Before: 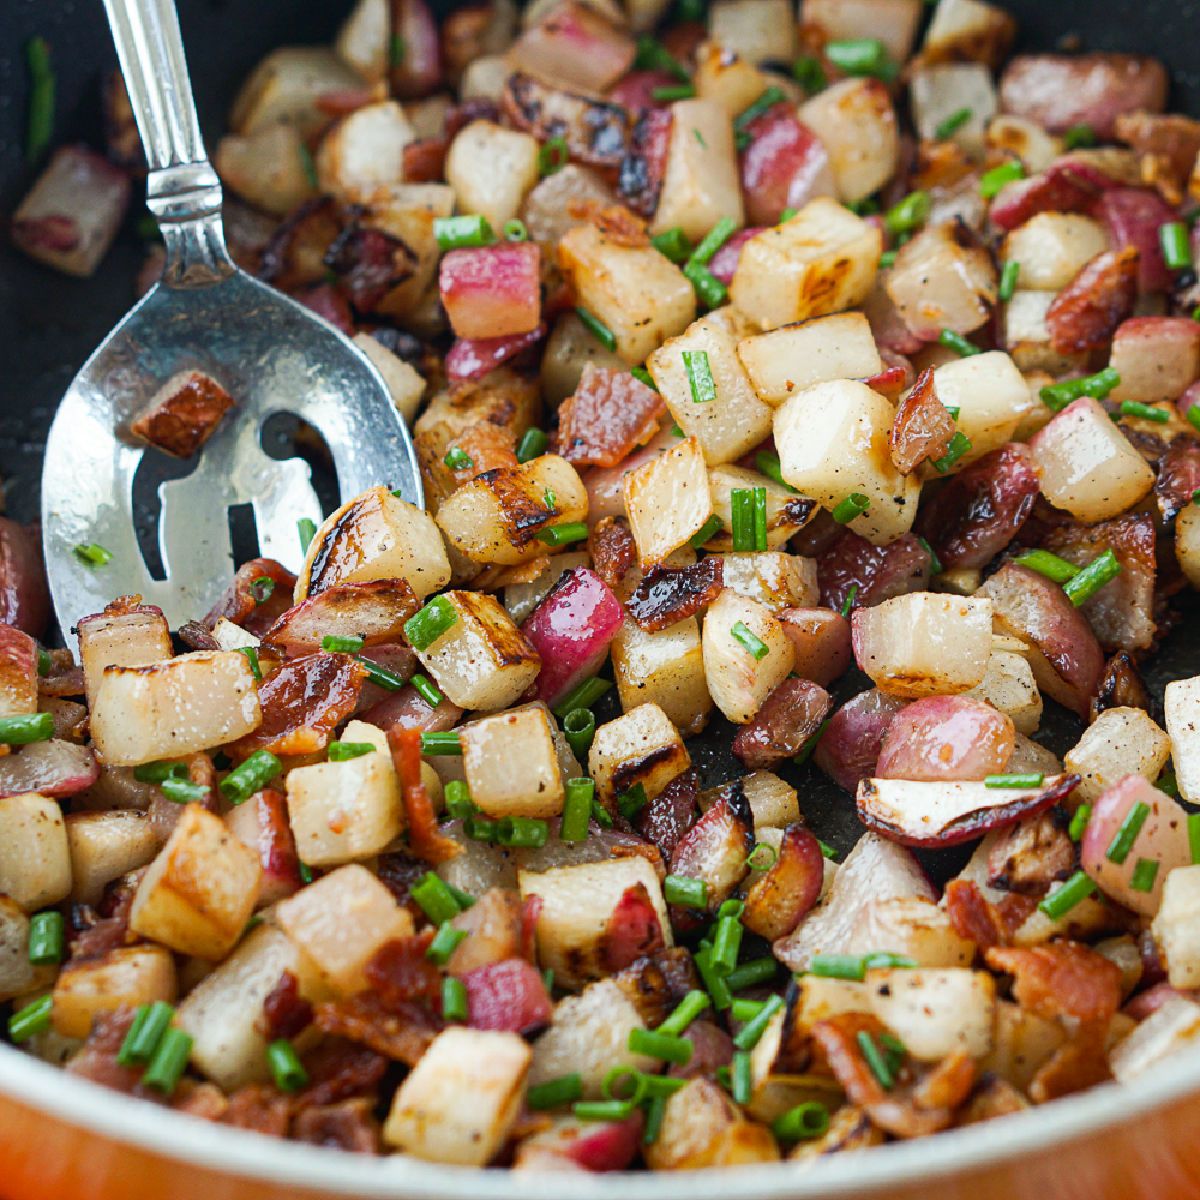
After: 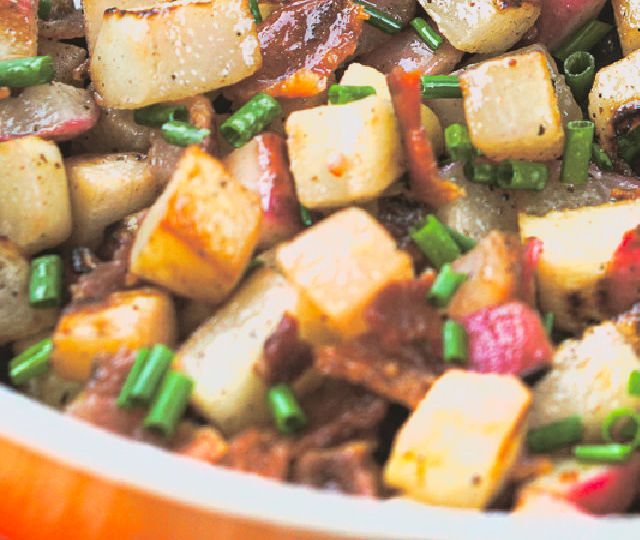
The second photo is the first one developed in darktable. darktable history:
graduated density: on, module defaults
crop and rotate: top 54.778%, right 46.61%, bottom 0.159%
exposure: black level correction 0, exposure 1.1 EV, compensate exposure bias true, compensate highlight preservation false
lowpass: radius 0.1, contrast 0.85, saturation 1.1, unbound 0
split-toning: shadows › hue 46.8°, shadows › saturation 0.17, highlights › hue 316.8°, highlights › saturation 0.27, balance -51.82
